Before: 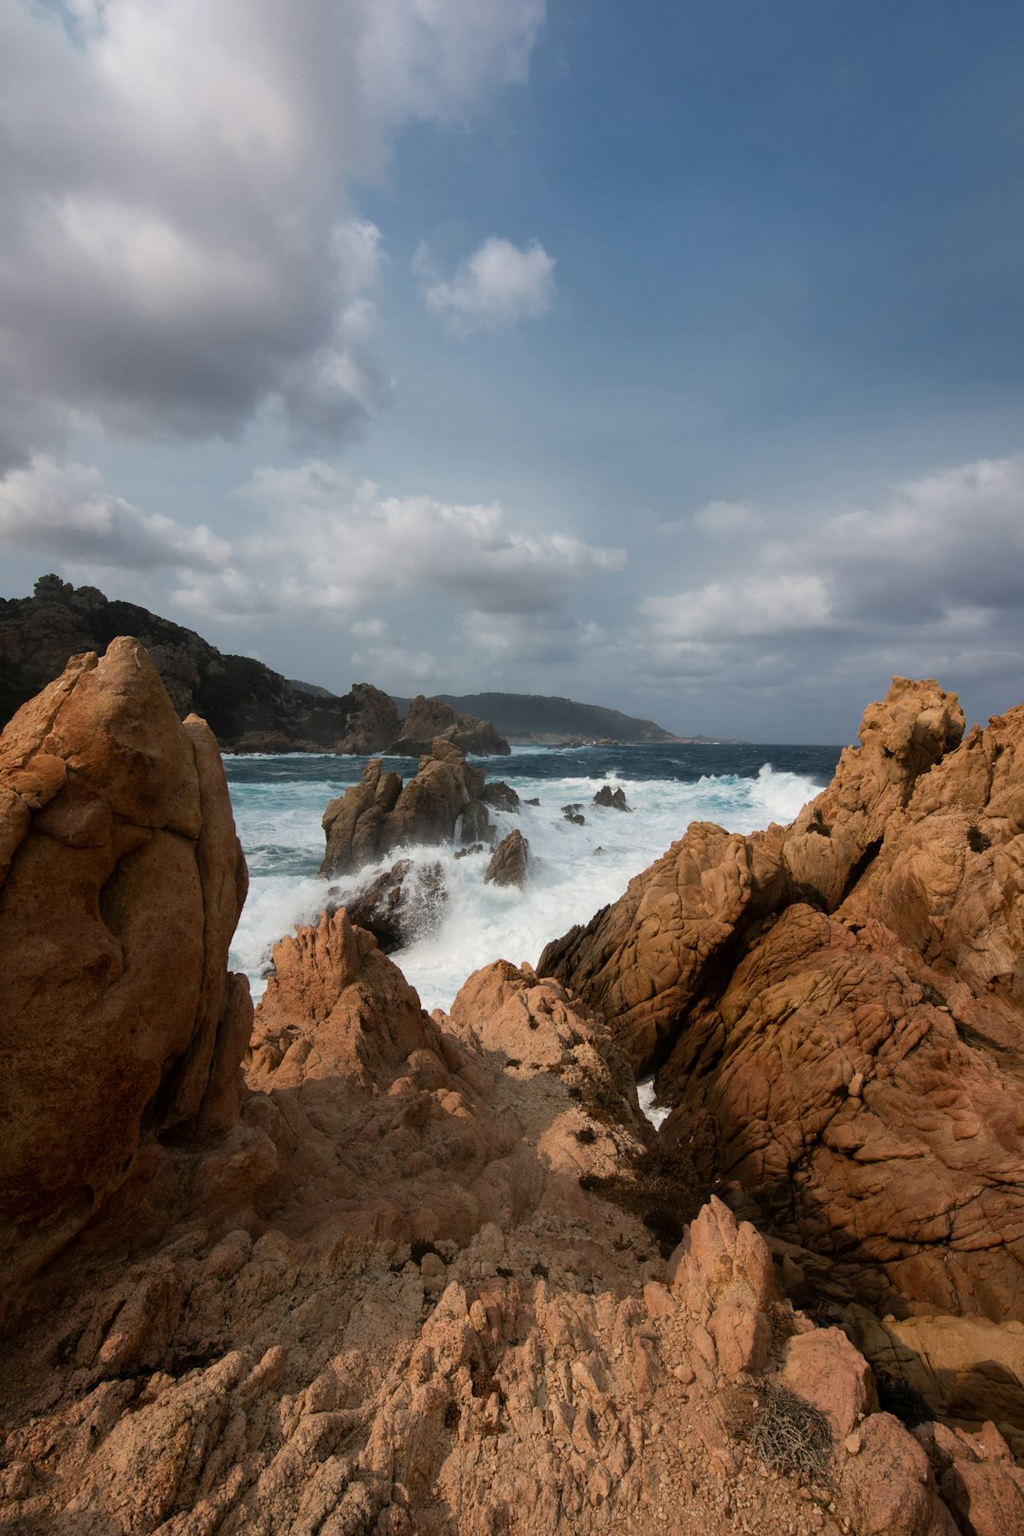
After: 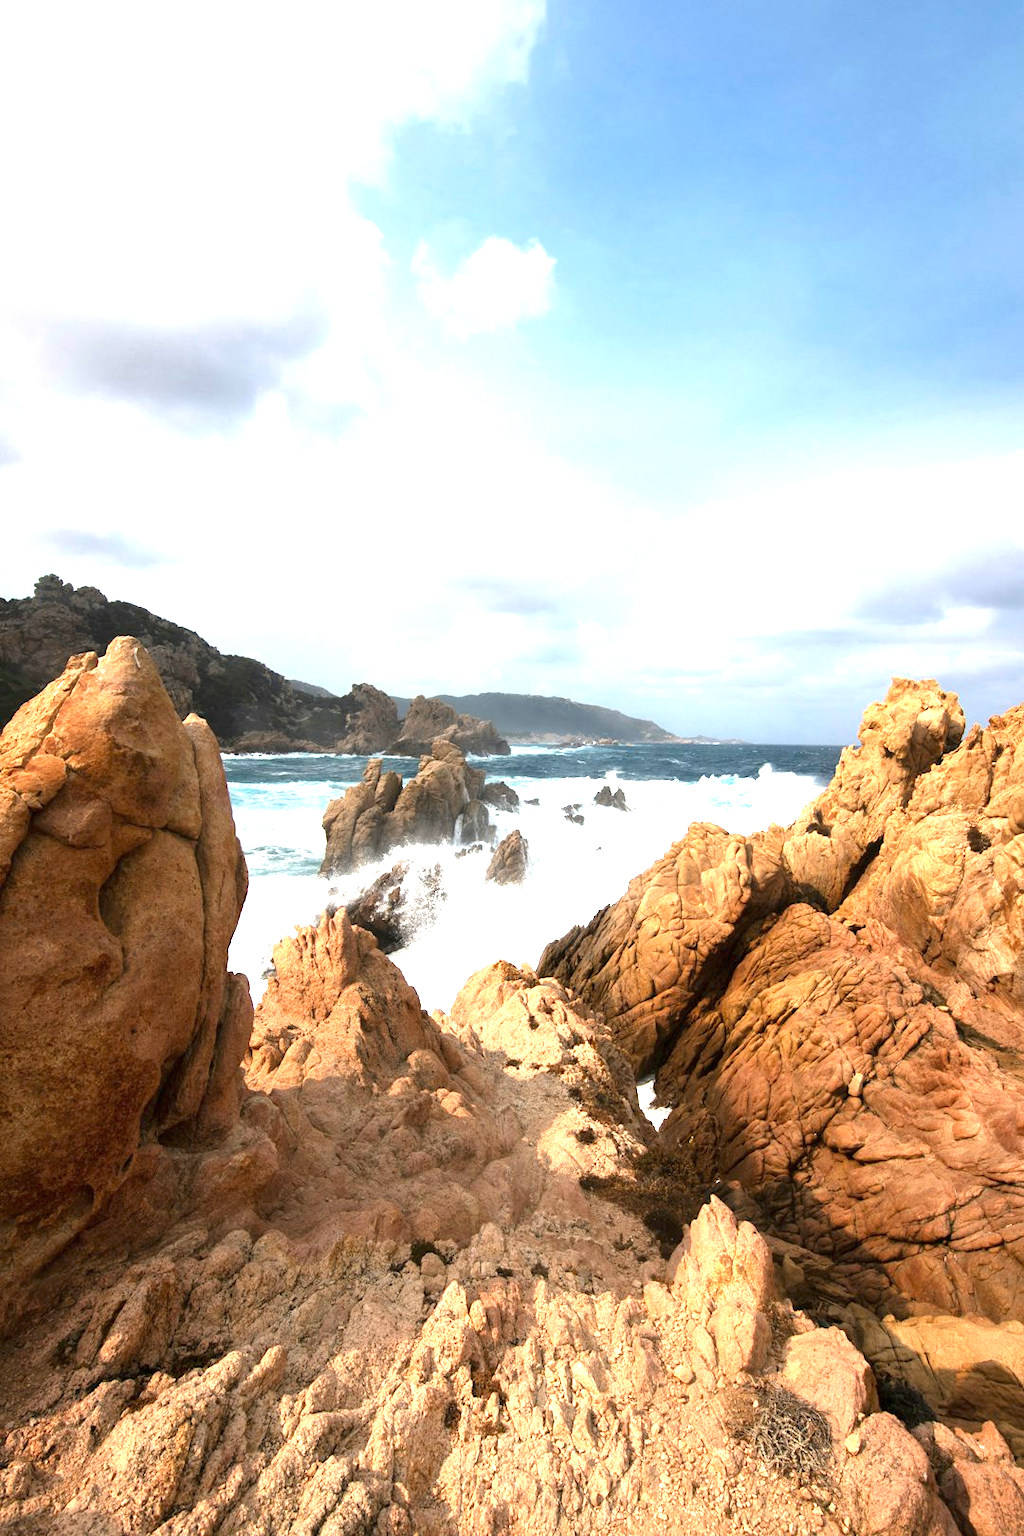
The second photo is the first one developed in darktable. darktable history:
exposure: black level correction 0, exposure 1.989 EV, compensate highlight preservation false
